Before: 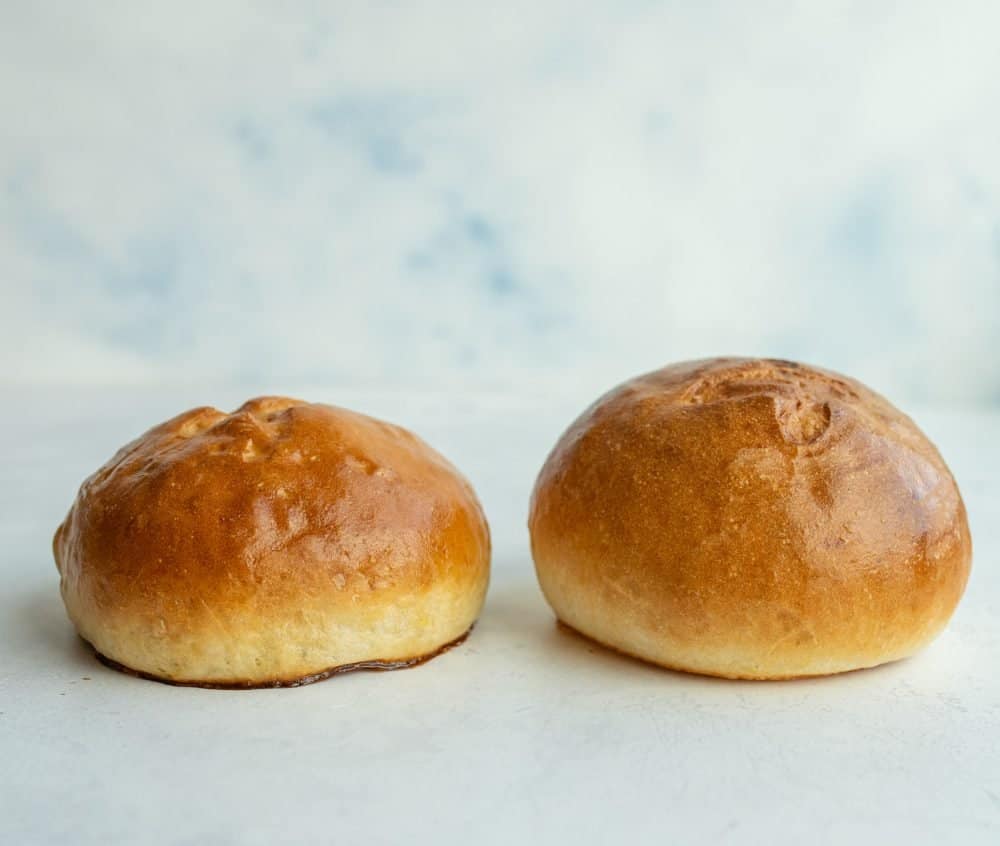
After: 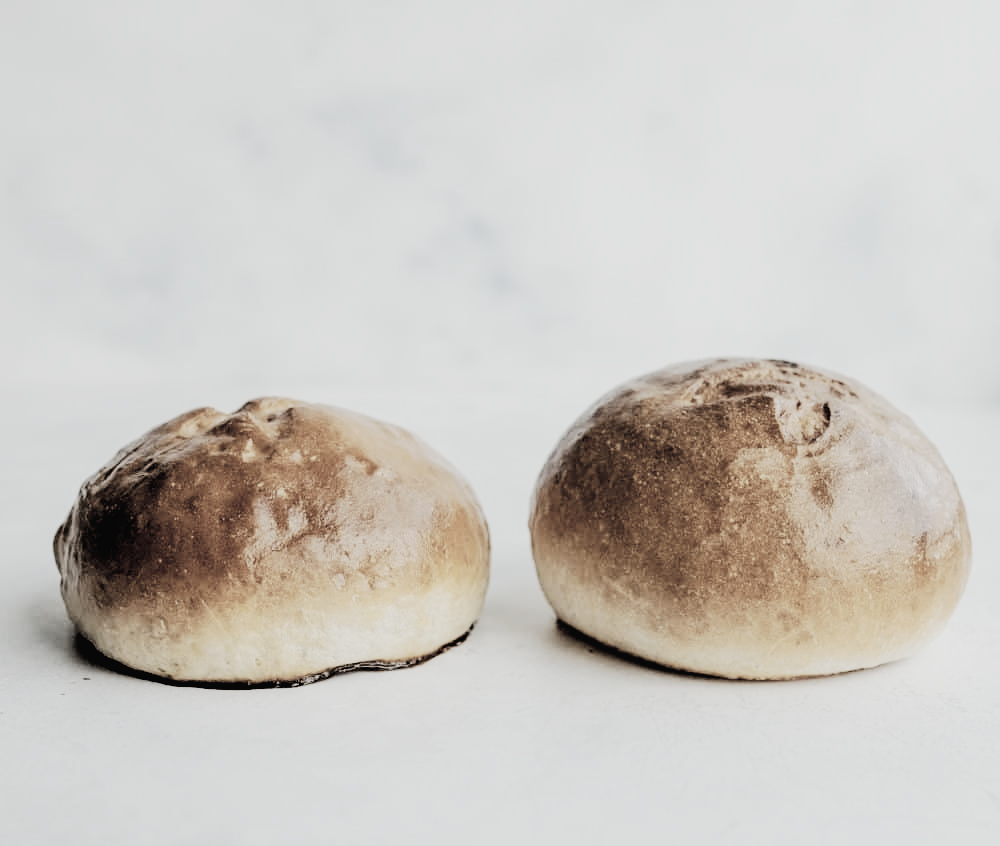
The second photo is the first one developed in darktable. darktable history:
tone curve: curves: ch0 [(0, 0.017) (0.091, 0.04) (0.296, 0.276) (0.439, 0.482) (0.64, 0.729) (0.785, 0.817) (0.995, 0.917)]; ch1 [(0, 0) (0.384, 0.365) (0.463, 0.447) (0.486, 0.474) (0.503, 0.497) (0.526, 0.52) (0.555, 0.564) (0.578, 0.589) (0.638, 0.66) (0.766, 0.773) (1, 1)]; ch2 [(0, 0) (0.374, 0.344) (0.446, 0.443) (0.501, 0.509) (0.528, 0.522) (0.569, 0.593) (0.61, 0.646) (0.666, 0.688) (1, 1)], preserve colors none
filmic rgb: middle gray luminance 13.76%, black relative exposure -1.83 EV, white relative exposure 3.11 EV, threshold 3.01 EV, target black luminance 0%, hardness 1.81, latitude 58.94%, contrast 1.718, highlights saturation mix 4.43%, shadows ↔ highlights balance -37.15%, enable highlight reconstruction true
color correction: highlights b* -0.021, saturation 0.288
contrast brightness saturation: contrast -0.014, brightness -0.011, saturation 0.039
